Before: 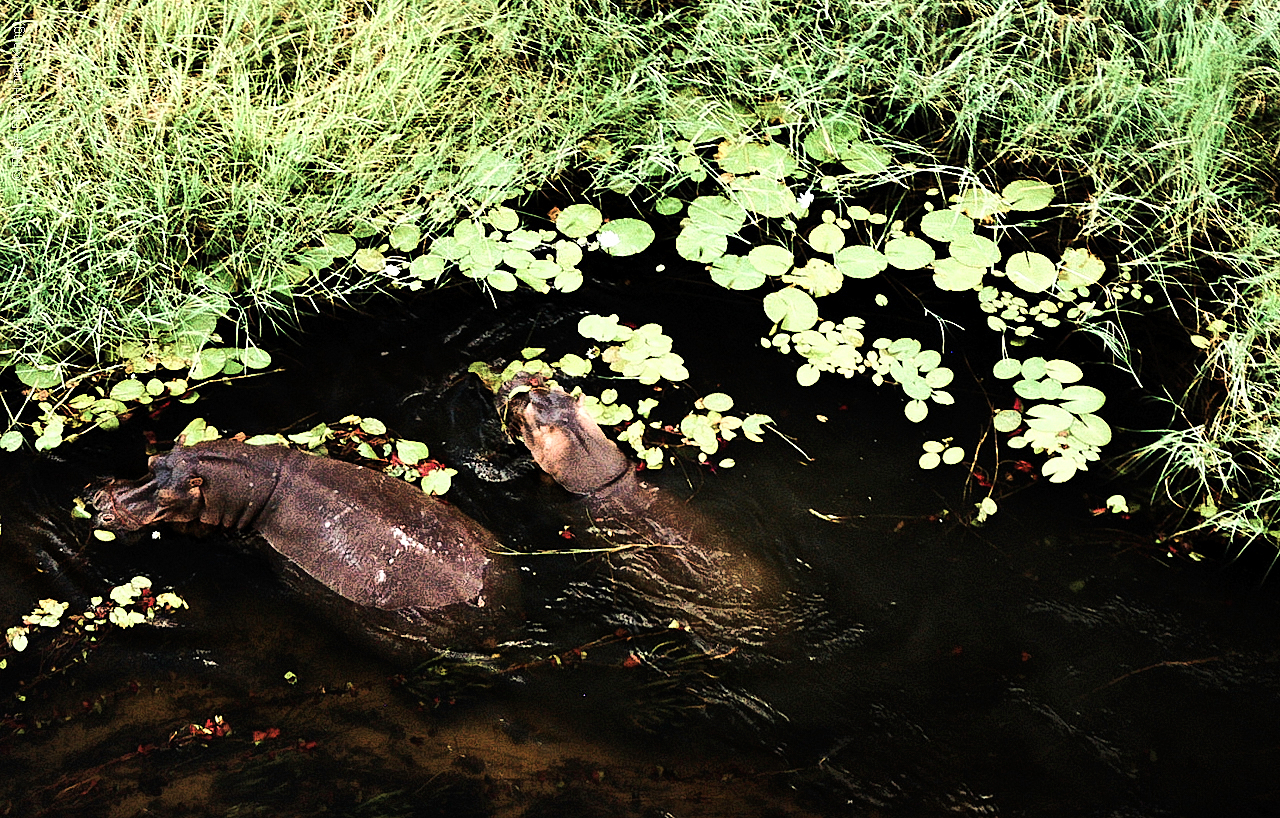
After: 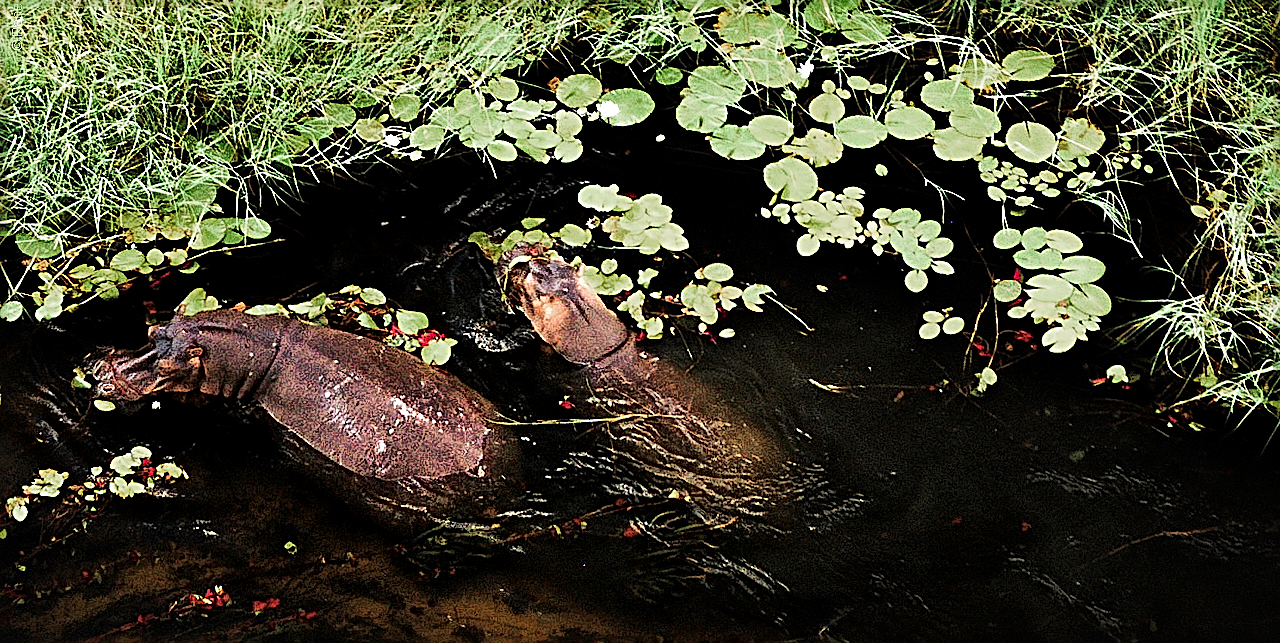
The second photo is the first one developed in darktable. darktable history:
color zones: curves: ch0 [(0, 0.48) (0.209, 0.398) (0.305, 0.332) (0.429, 0.493) (0.571, 0.5) (0.714, 0.5) (0.857, 0.5) (1, 0.48)]; ch1 [(0, 0.633) (0.143, 0.586) (0.286, 0.489) (0.429, 0.448) (0.571, 0.31) (0.714, 0.335) (0.857, 0.492) (1, 0.633)]; ch2 [(0, 0.448) (0.143, 0.498) (0.286, 0.5) (0.429, 0.5) (0.571, 0.5) (0.714, 0.5) (0.857, 0.5) (1, 0.448)]
crop and rotate: top 15.982%, bottom 5.349%
local contrast: mode bilateral grid, contrast 99, coarseness 99, detail 165%, midtone range 0.2
sharpen: radius 2.581, amount 0.687
